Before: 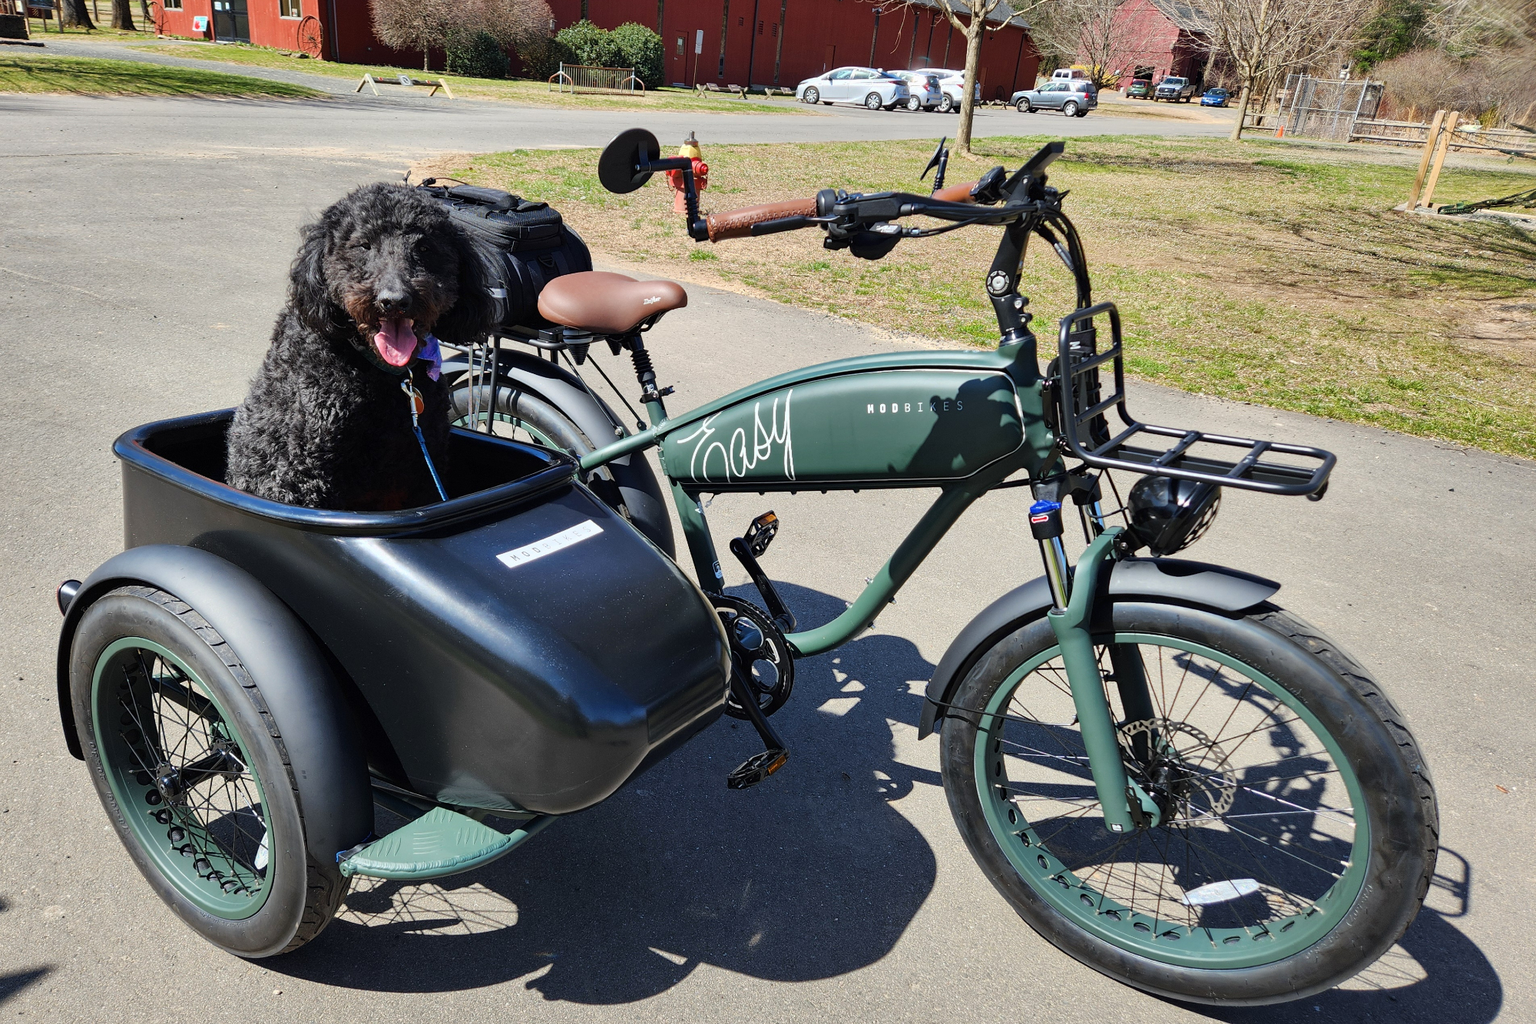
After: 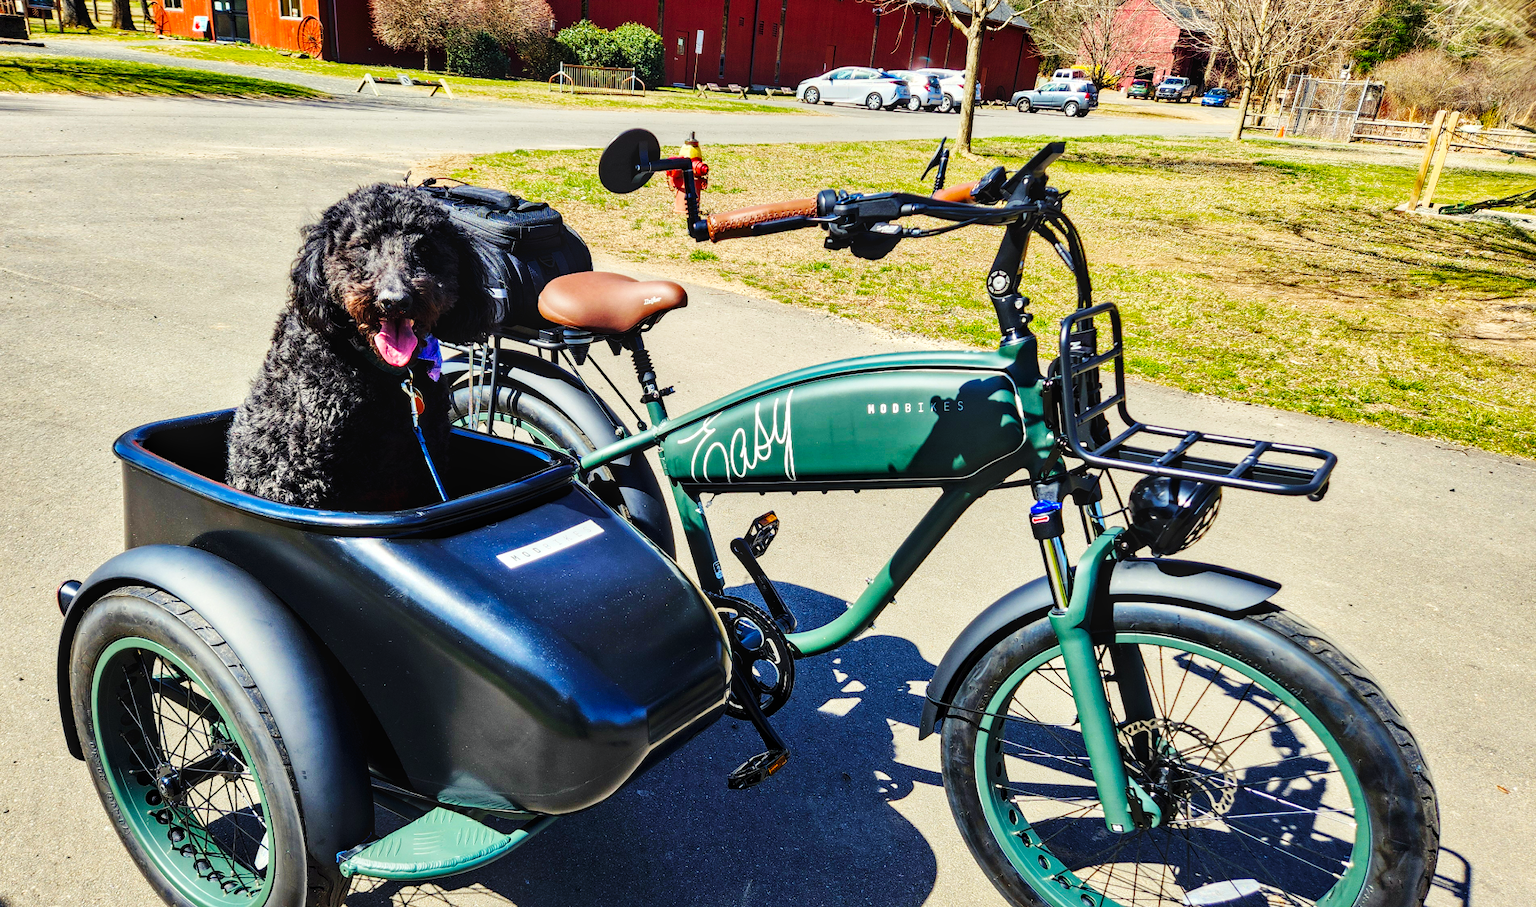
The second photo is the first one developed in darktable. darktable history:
crop and rotate: top 0%, bottom 11.356%
contrast equalizer: octaves 7, y [[0.5, 0.486, 0.447, 0.446, 0.489, 0.5], [0.5 ×6], [0.5 ×6], [0 ×6], [0 ×6]], mix -0.984
exposure: black level correction 0.001, exposure -0.123 EV, compensate highlight preservation false
base curve: curves: ch0 [(0, 0) (0.032, 0.025) (0.121, 0.166) (0.206, 0.329) (0.605, 0.79) (1, 1)], preserve colors none
velvia: on, module defaults
local contrast: on, module defaults
color balance rgb: shadows lift › chroma 2.023%, shadows lift › hue 250.43°, power › chroma 0.271%, power › hue 61.62°, highlights gain › luminance 6.703%, highlights gain › chroma 1.884%, highlights gain › hue 92.48°, perceptual saturation grading › global saturation 41.942%, perceptual brilliance grading › highlights 3.065%
